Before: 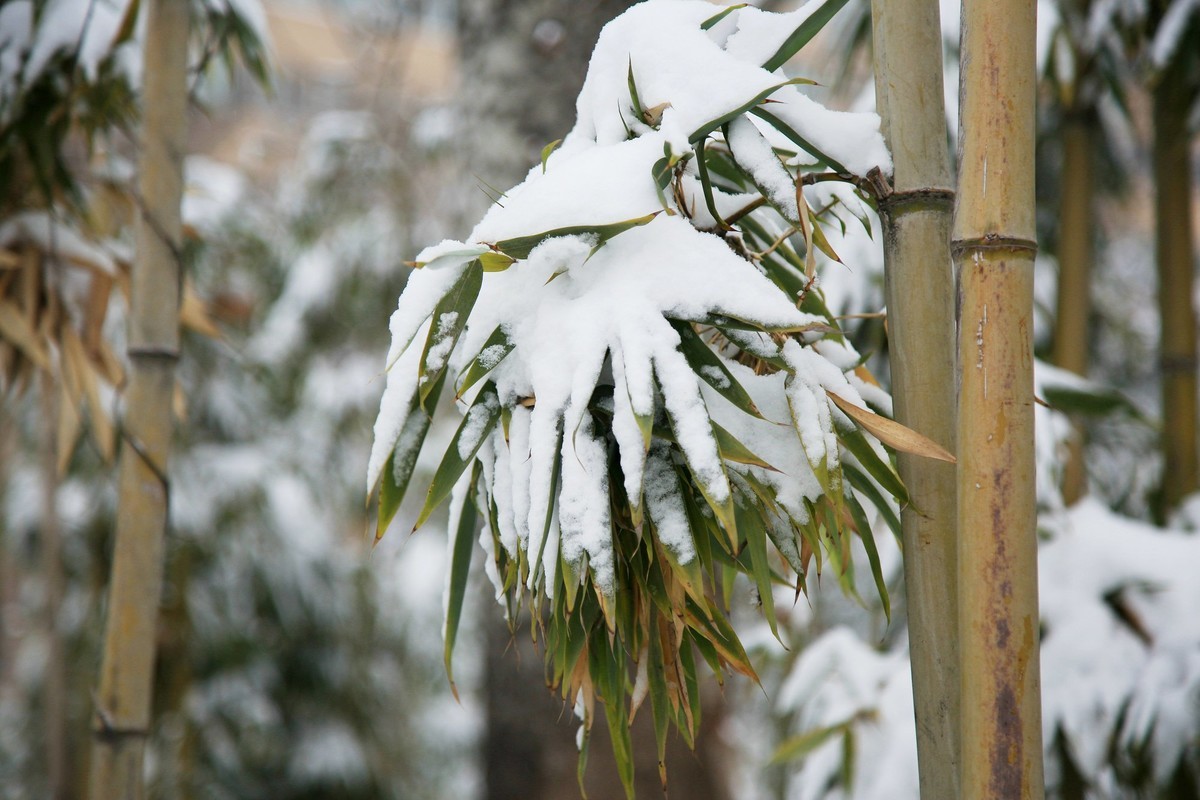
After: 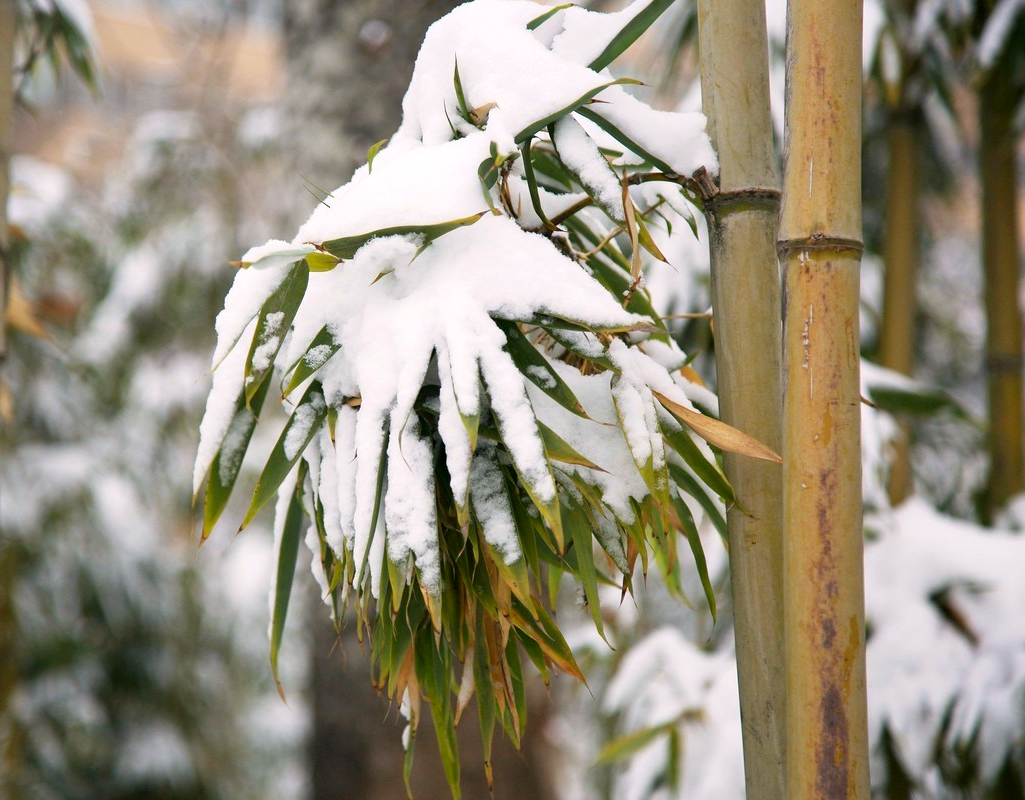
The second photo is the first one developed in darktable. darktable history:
crop and rotate: left 14.582%
color correction: highlights a* 3.49, highlights b* 2.23, saturation 1.18
exposure: black level correction 0.001, exposure 0.192 EV, compensate exposure bias true, compensate highlight preservation false
